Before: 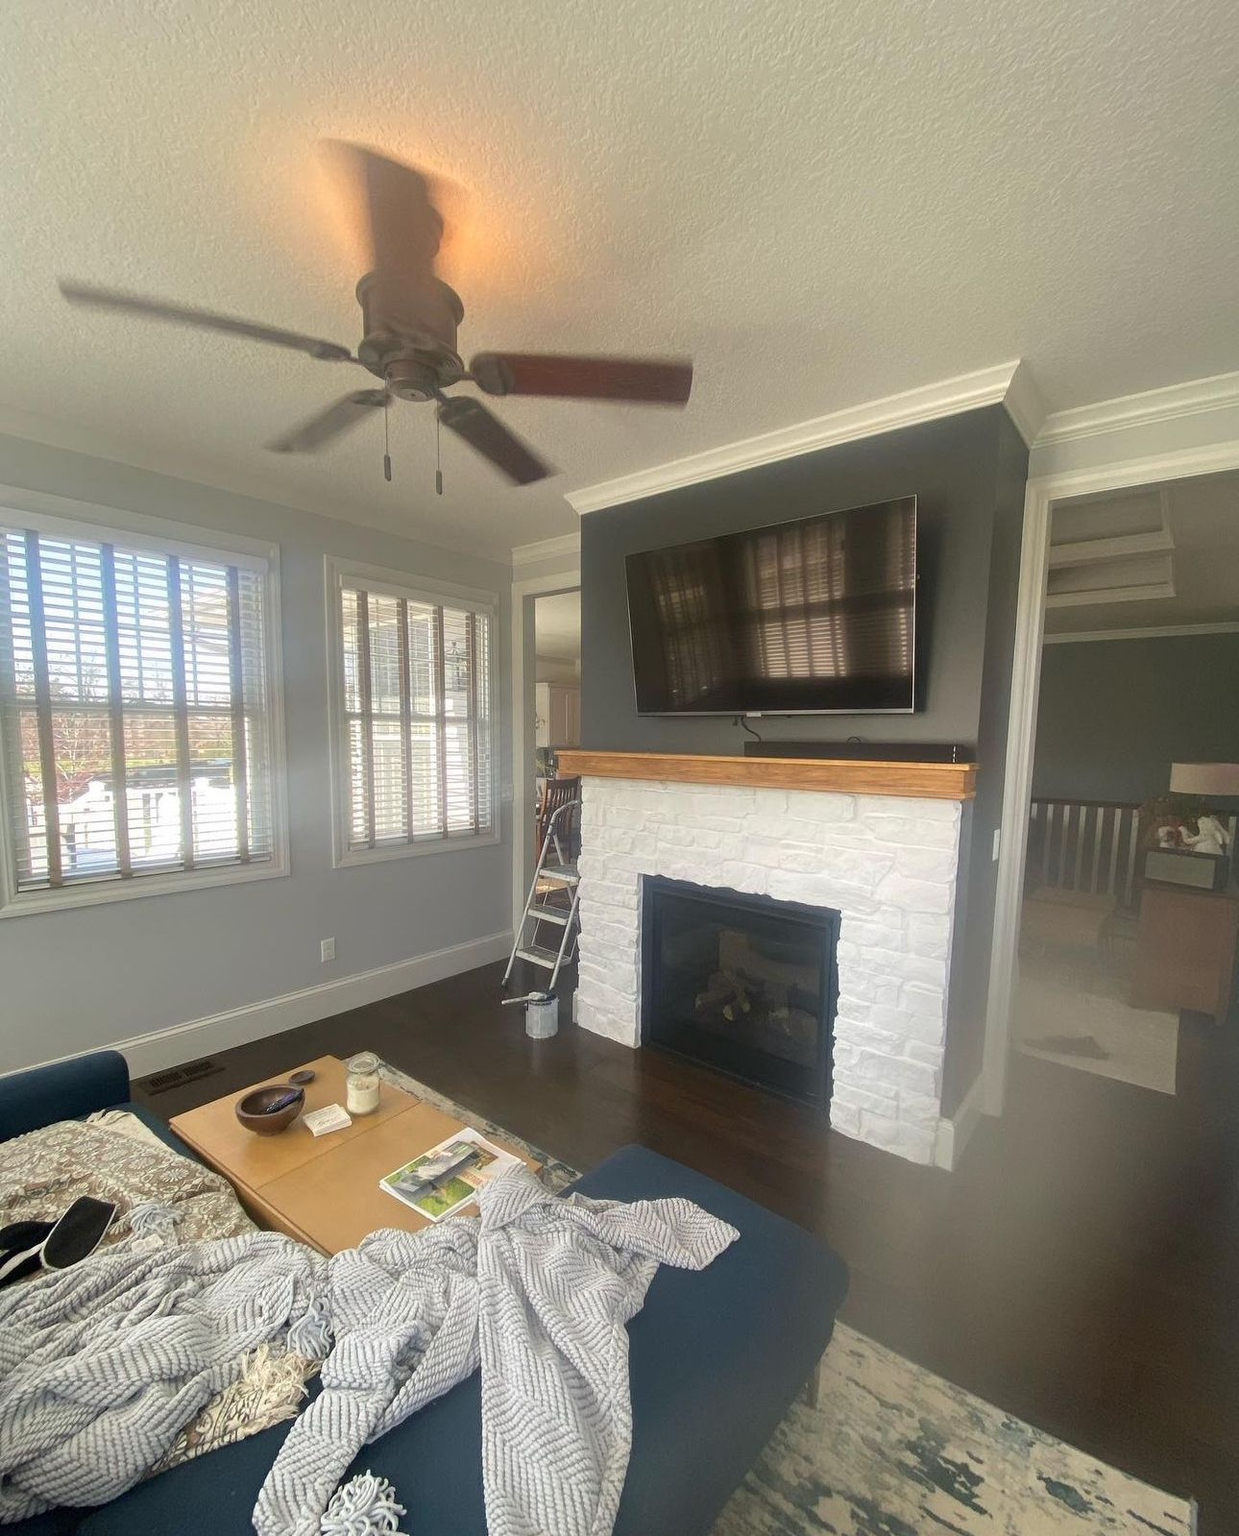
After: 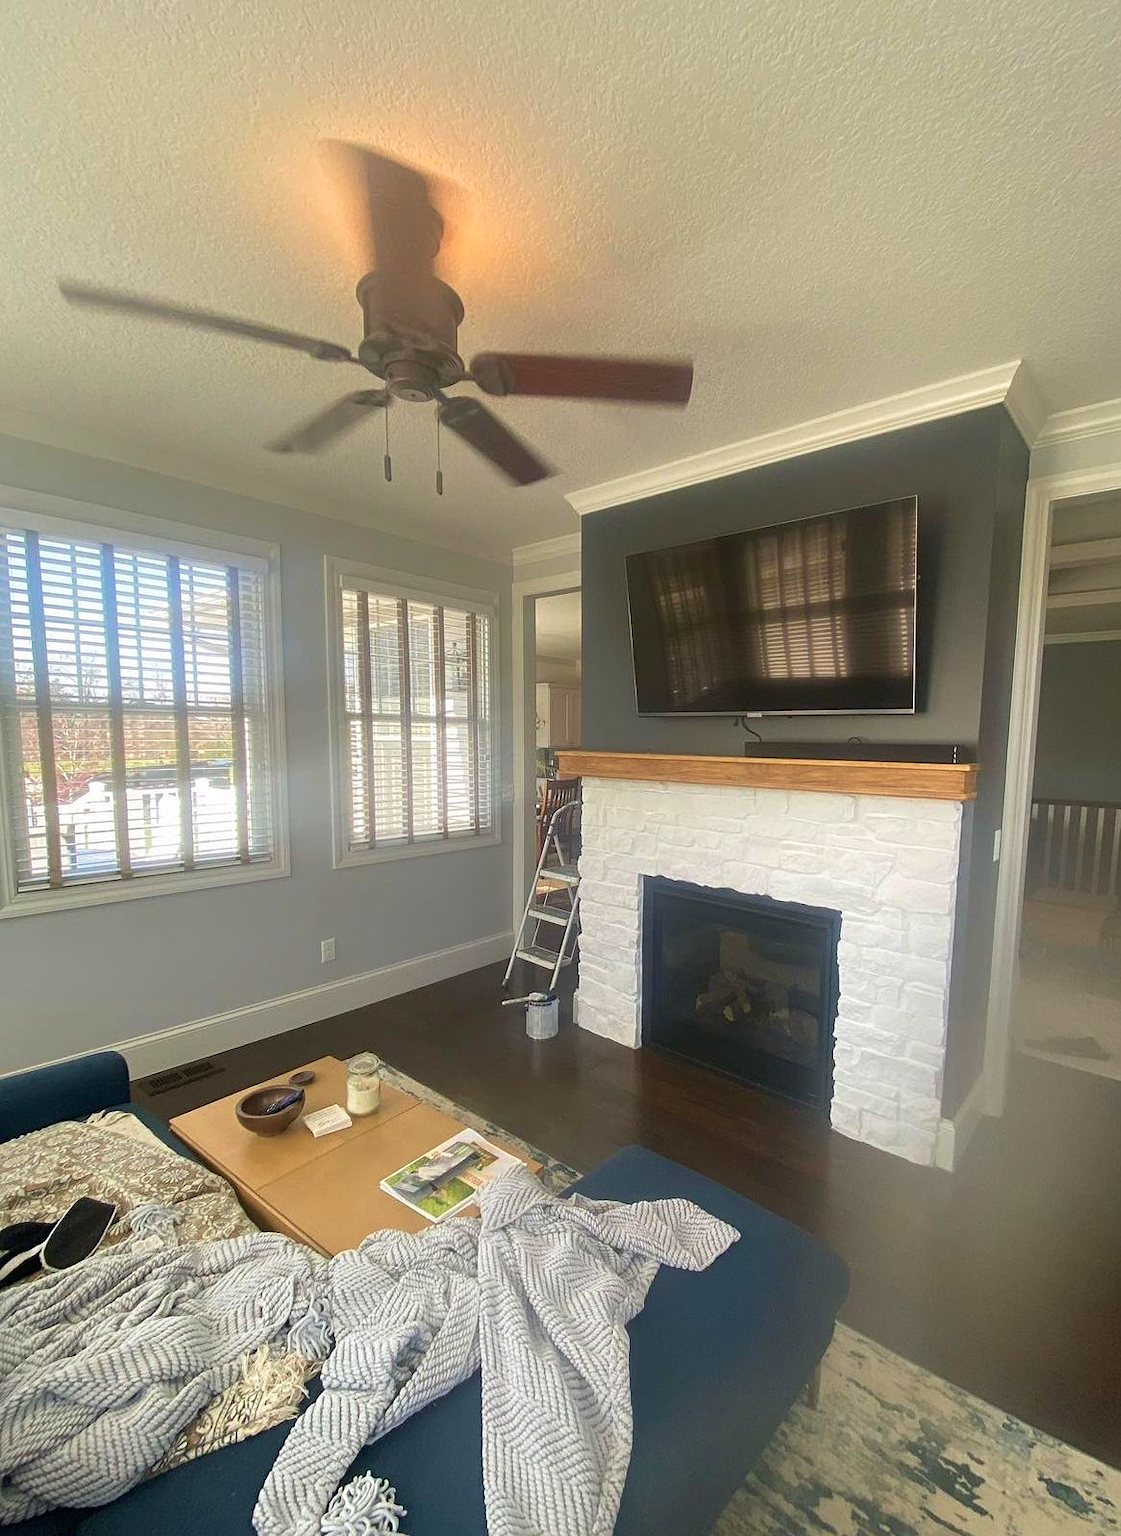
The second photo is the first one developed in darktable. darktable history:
sharpen: amount 0.216
velvia: on, module defaults
tone equalizer: smoothing diameter 24.87%, edges refinement/feathering 12.91, preserve details guided filter
crop: right 9.504%, bottom 0.024%
